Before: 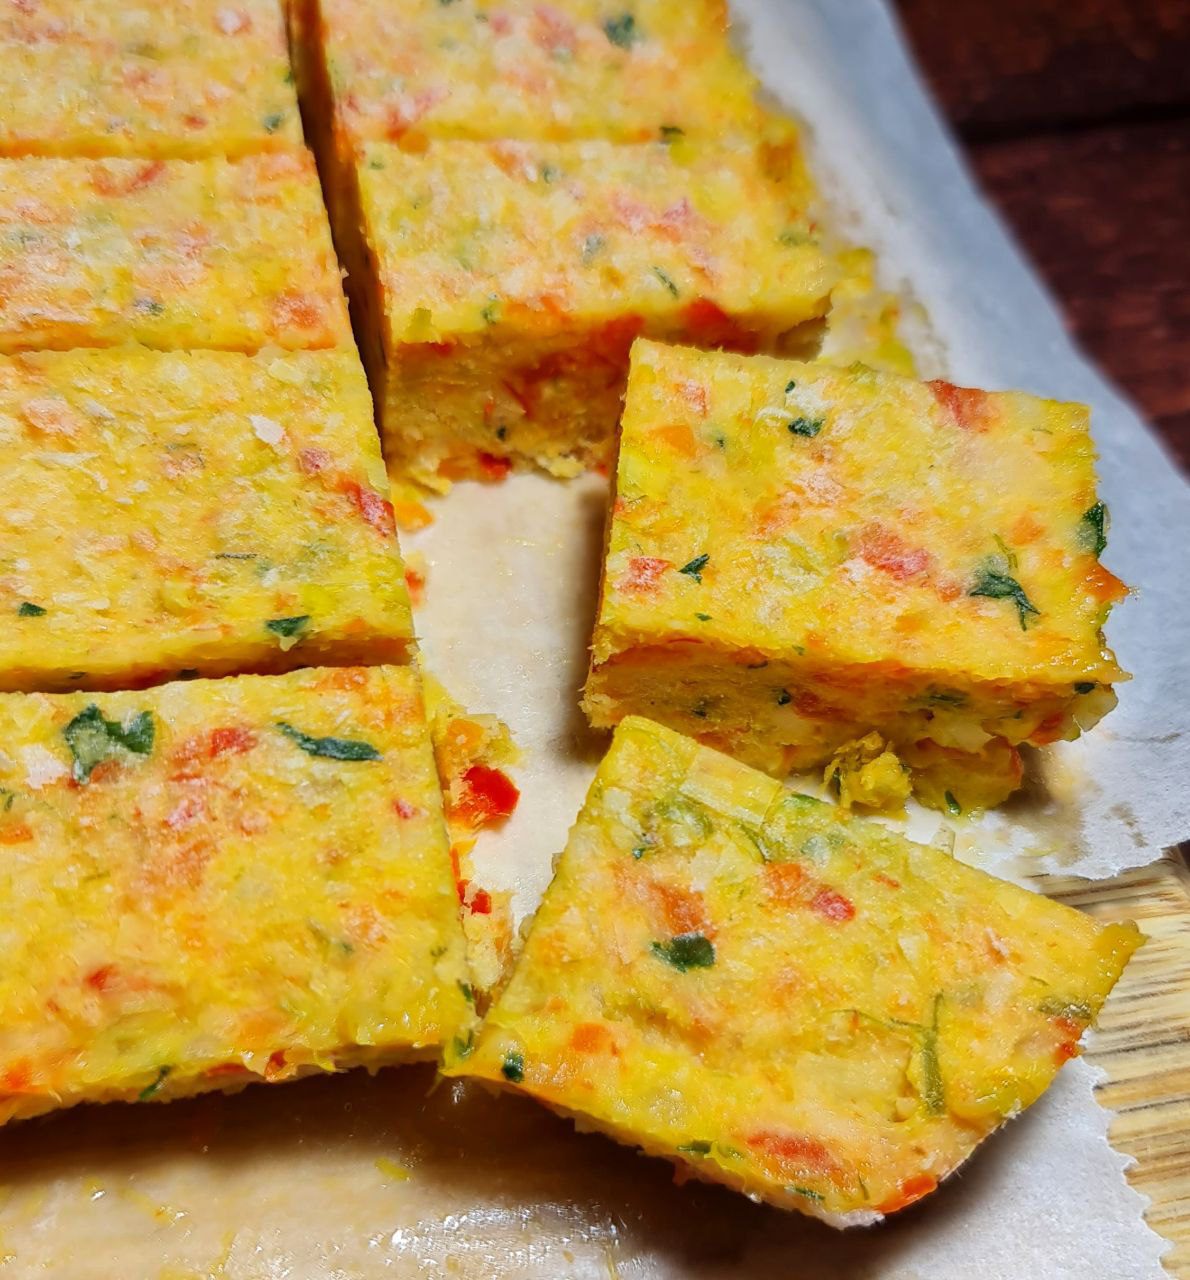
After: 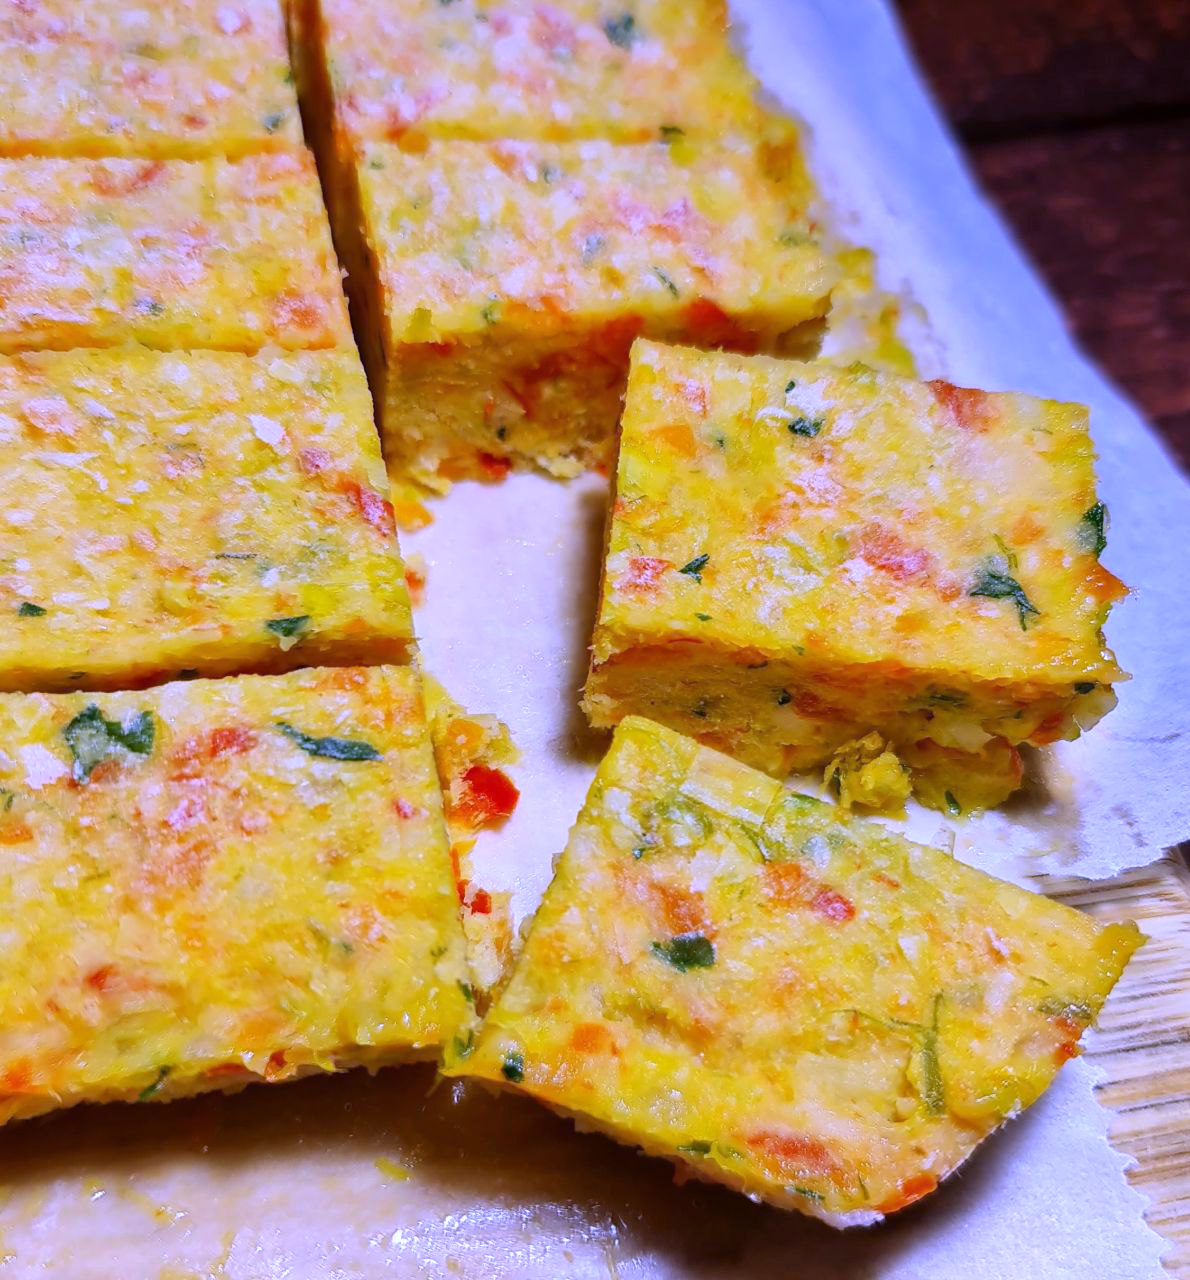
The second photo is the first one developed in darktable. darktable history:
white balance: red 0.98, blue 1.61
